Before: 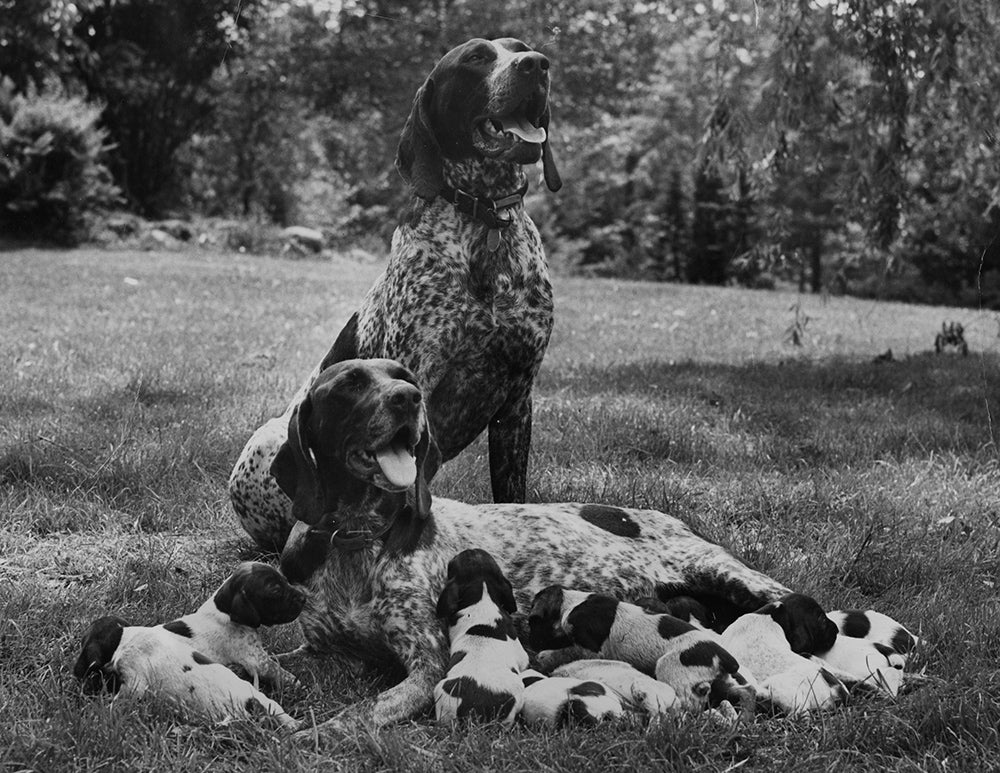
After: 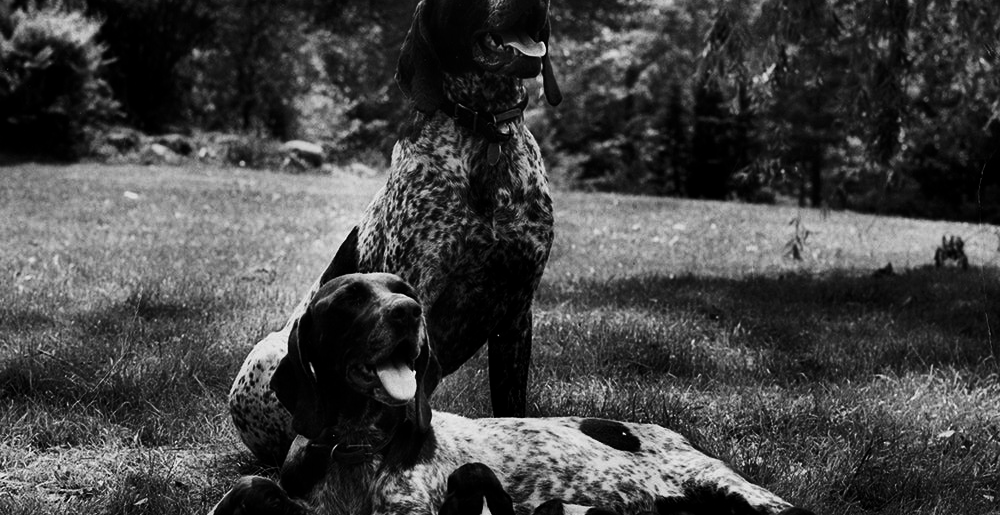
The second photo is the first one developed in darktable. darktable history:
crop: top 11.166%, bottom 22.168%
contrast brightness saturation: contrast 0.19, brightness -0.24, saturation 0.11
contrast equalizer: y [[0.579, 0.58, 0.505, 0.5, 0.5, 0.5], [0.5 ×6], [0.5 ×6], [0 ×6], [0 ×6]]
